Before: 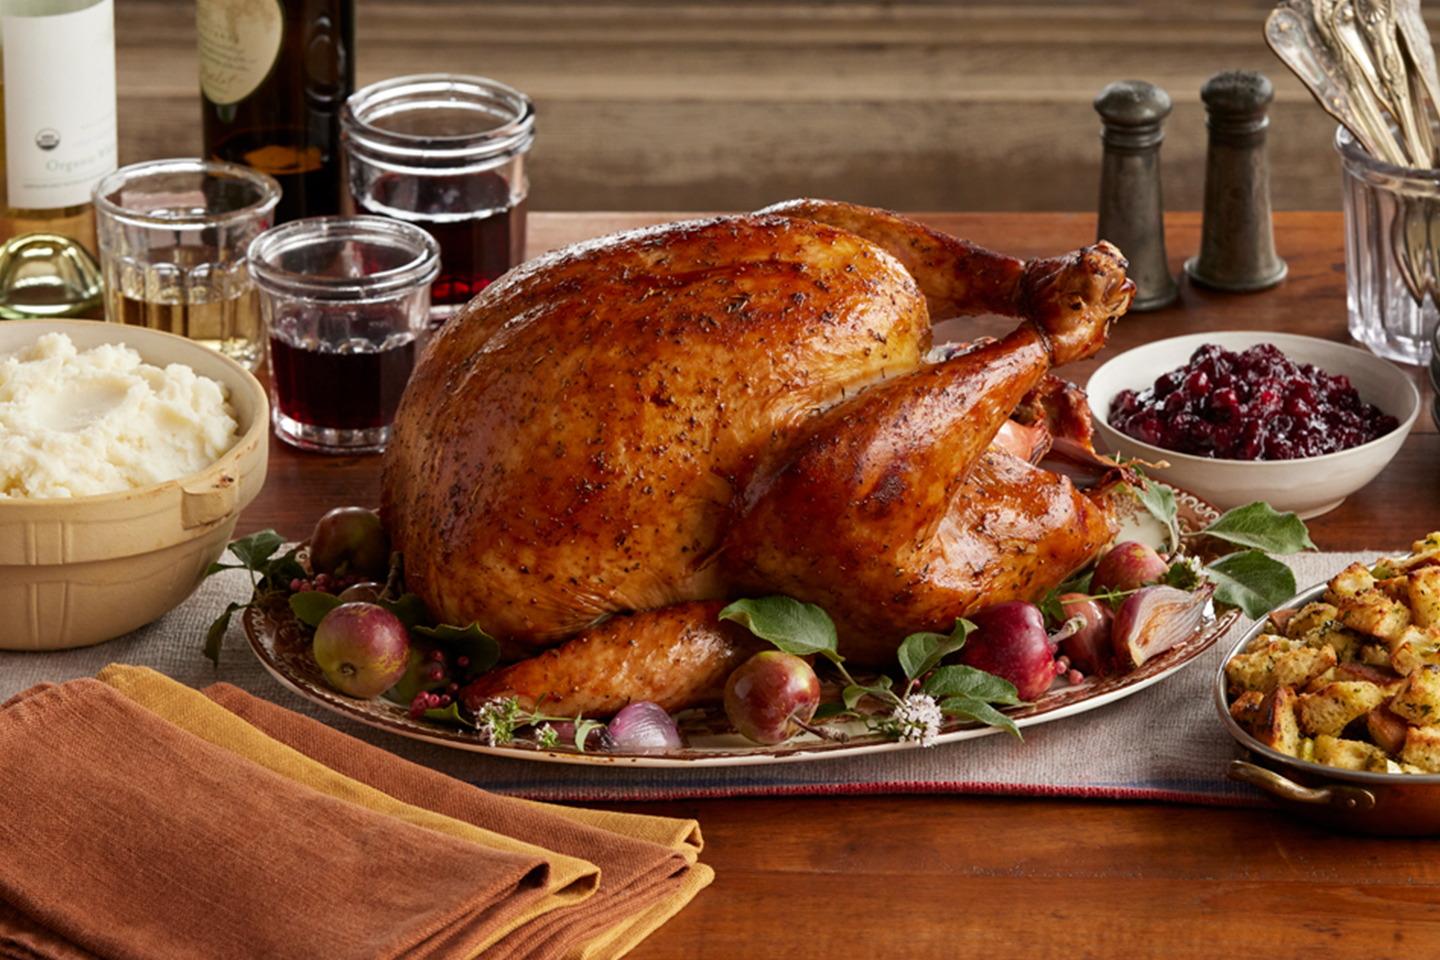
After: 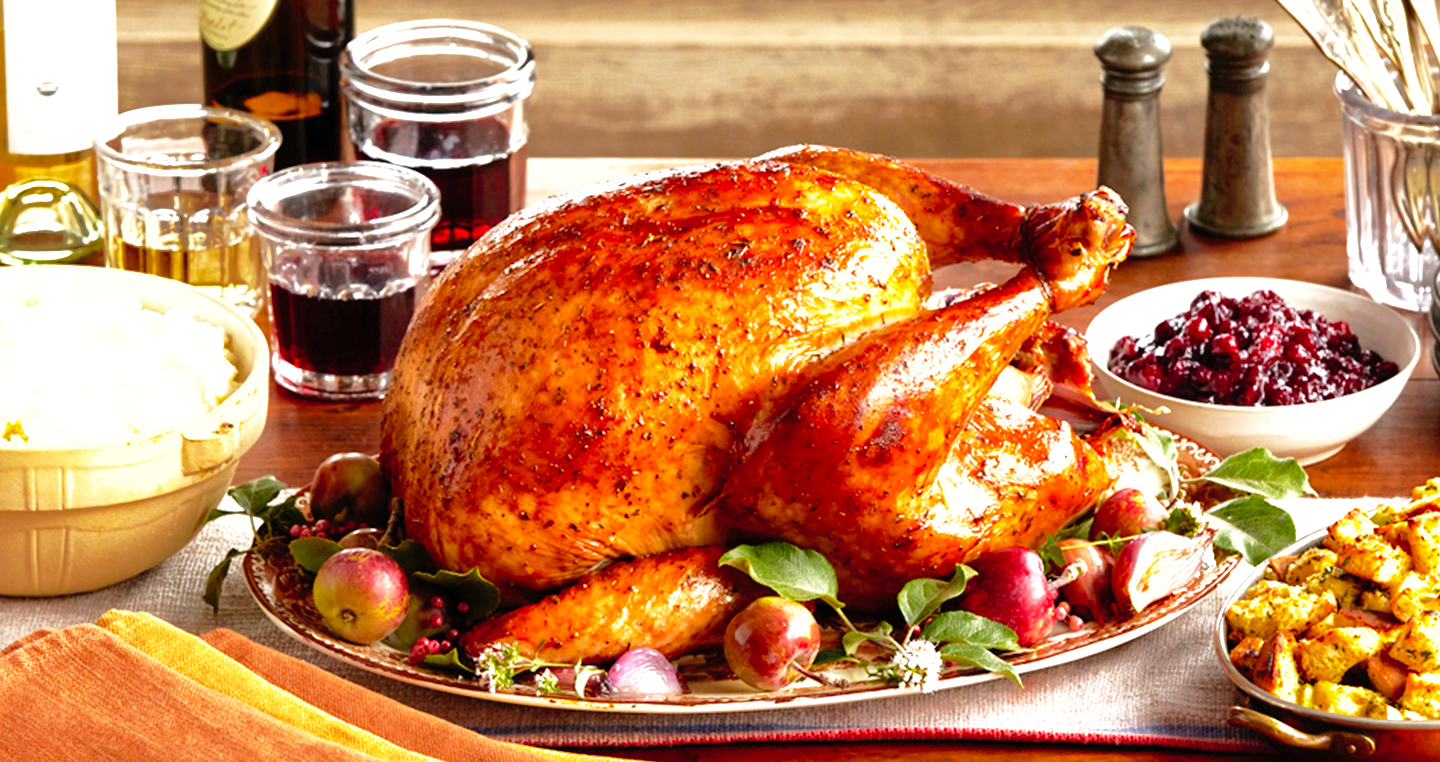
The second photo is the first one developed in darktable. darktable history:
exposure: black level correction 0, exposure 0.5 EV, compensate exposure bias true, compensate highlight preservation false
levels: levels [0, 0.48, 0.961]
base curve: curves: ch0 [(0, 0) (0.012, 0.01) (0.073, 0.168) (0.31, 0.711) (0.645, 0.957) (1, 1)], preserve colors none
shadows and highlights: shadows 40, highlights -60
crop and rotate: top 5.667%, bottom 14.937%
white balance: emerald 1
